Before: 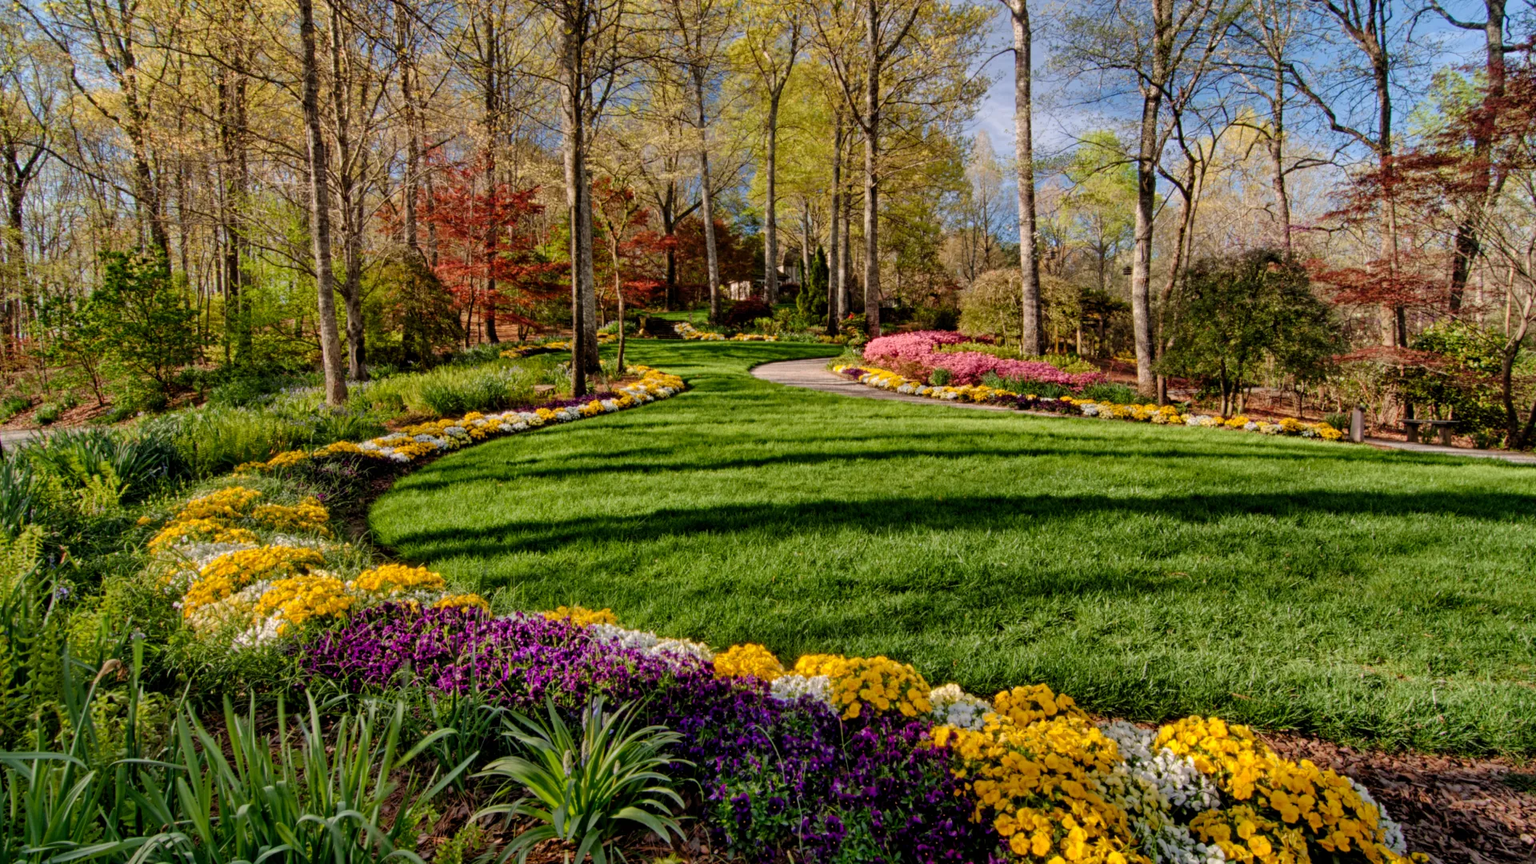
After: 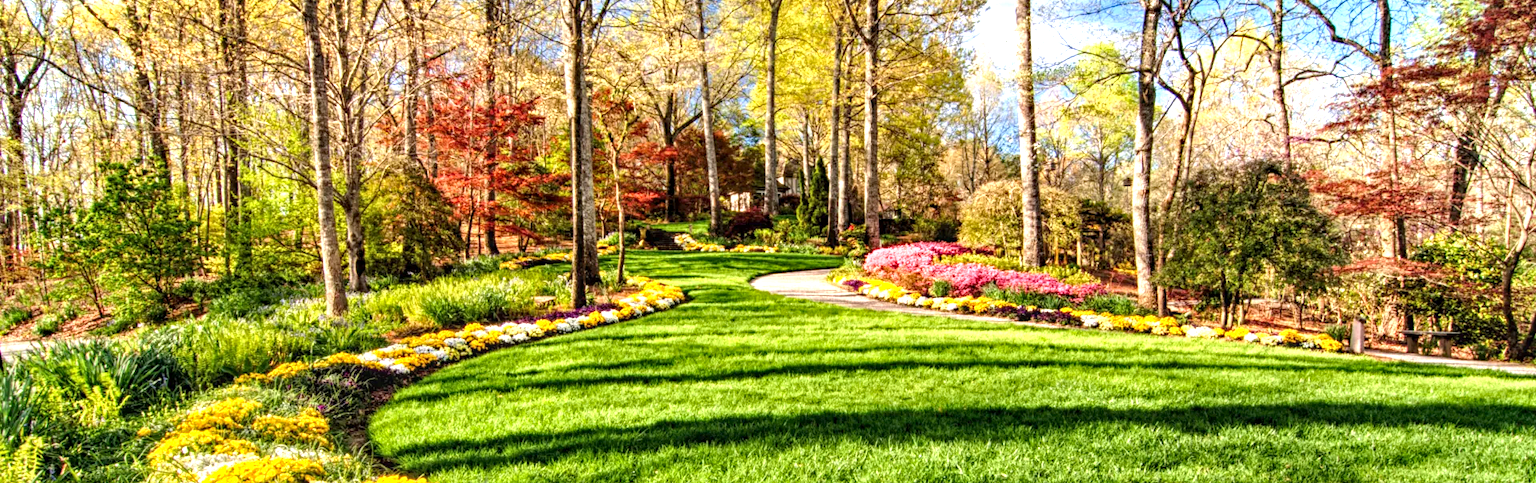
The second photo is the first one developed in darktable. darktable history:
local contrast: on, module defaults
crop and rotate: top 10.435%, bottom 33.59%
exposure: black level correction 0, exposure 1.4 EV, compensate highlight preservation false
haze removal: compatibility mode true, adaptive false
